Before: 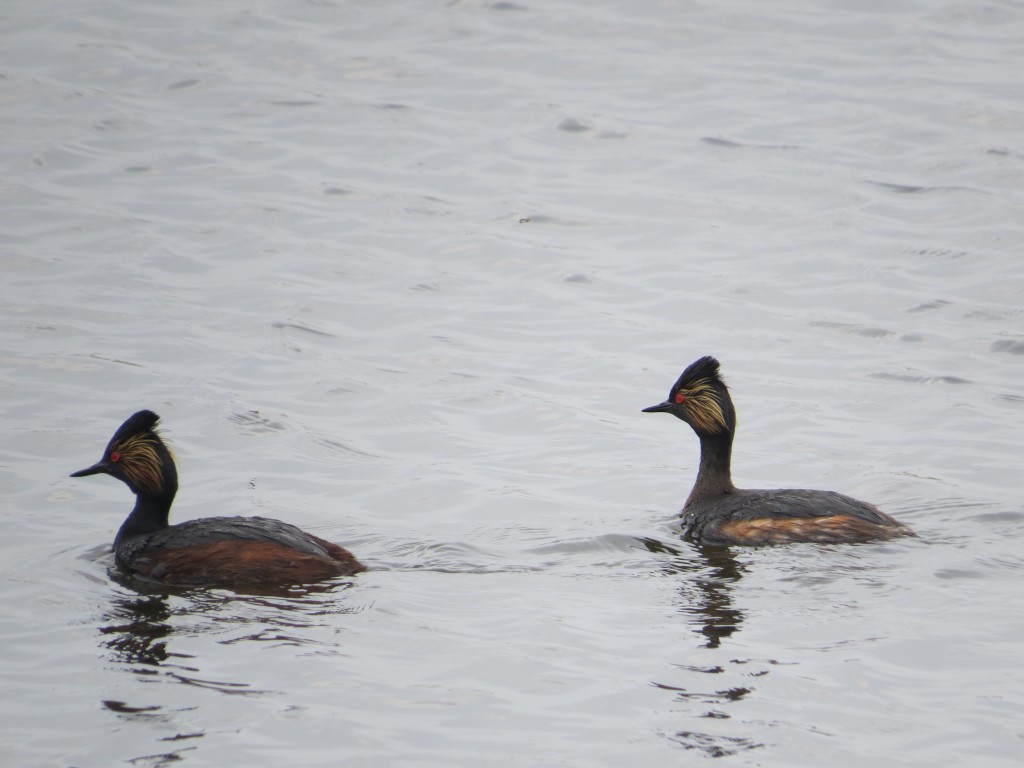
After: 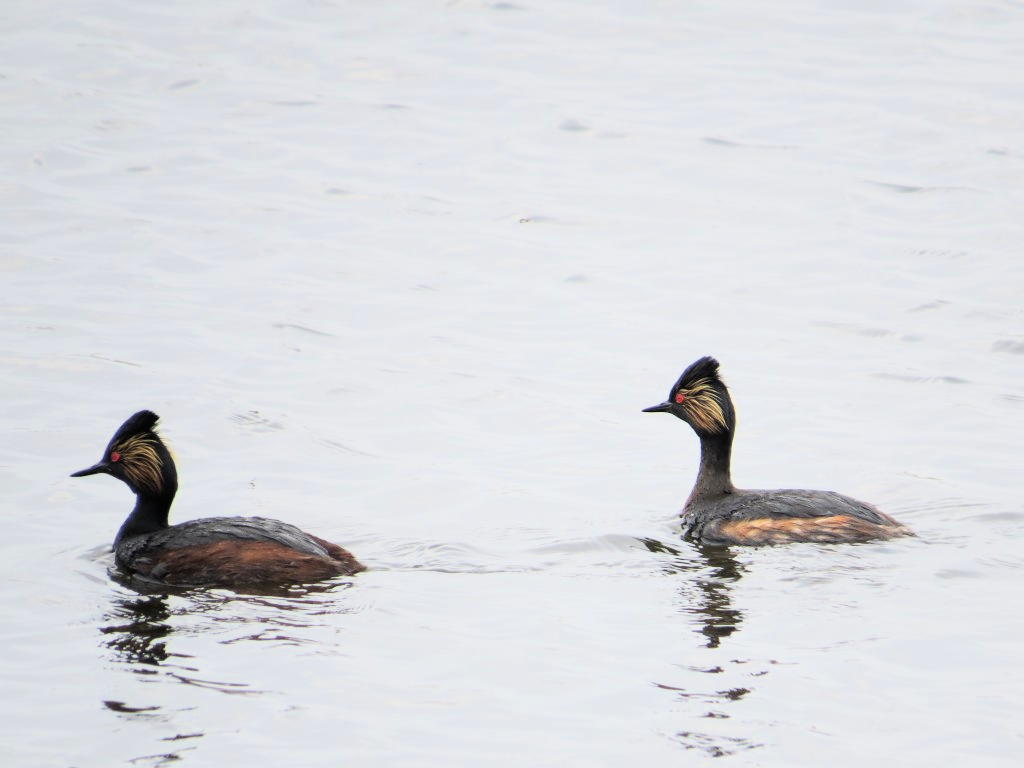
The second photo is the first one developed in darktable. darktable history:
filmic rgb: black relative exposure -7.5 EV, white relative exposure 4.99 EV, threshold 5.95 EV, hardness 3.35, contrast 1.298, color science v6 (2022), enable highlight reconstruction true
exposure: black level correction 0, exposure 1.095 EV, compensate exposure bias true, compensate highlight preservation false
